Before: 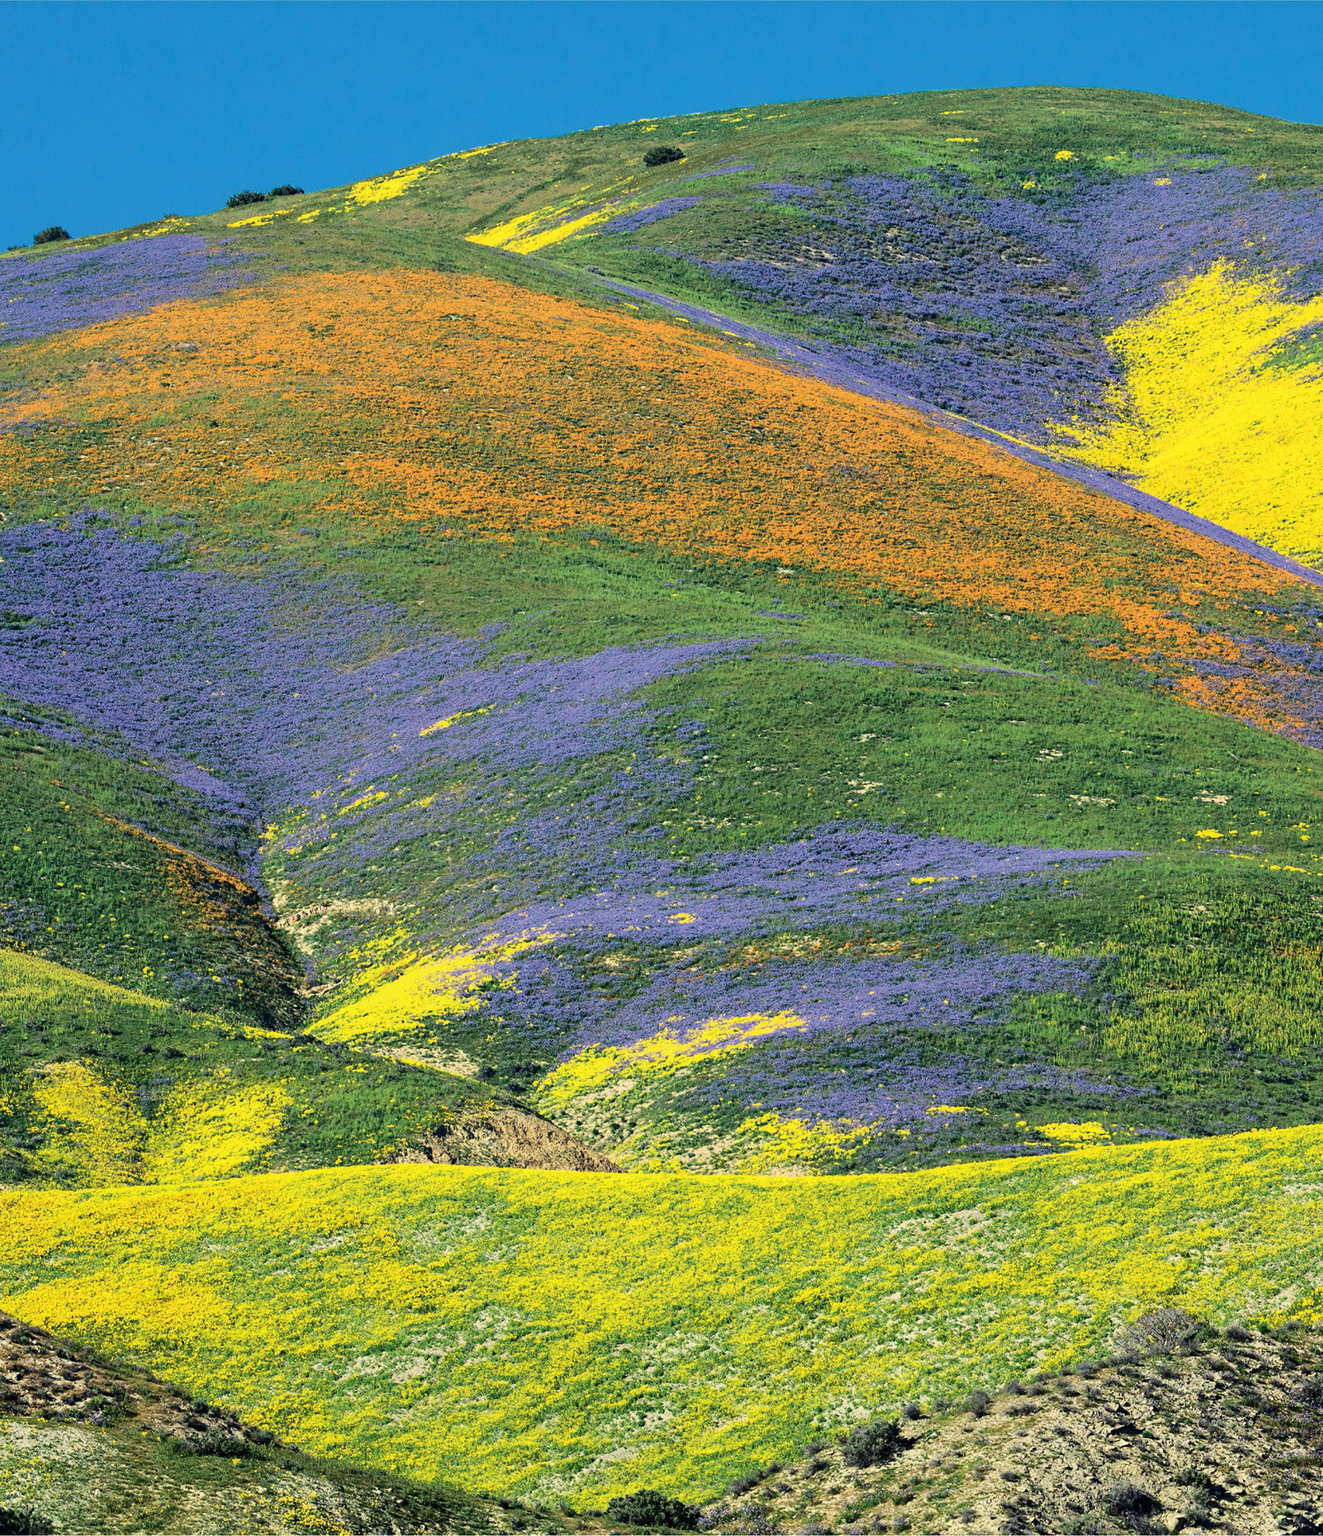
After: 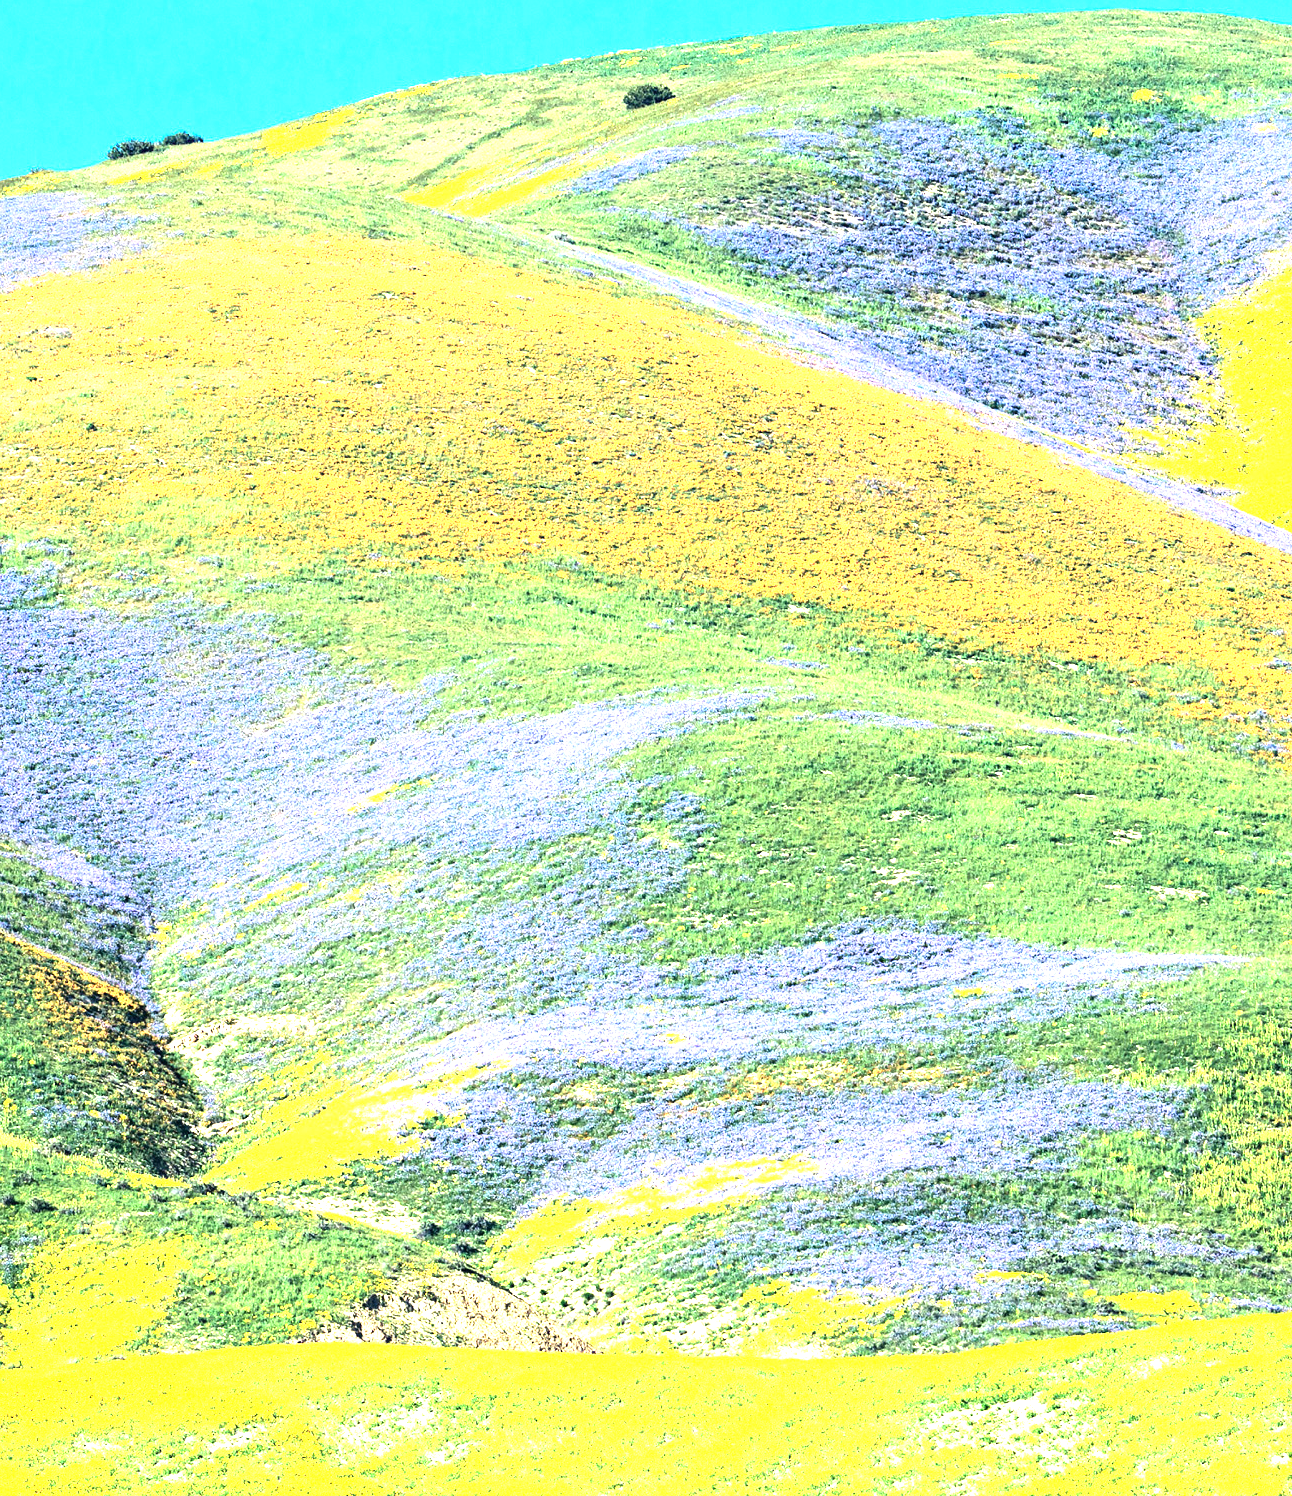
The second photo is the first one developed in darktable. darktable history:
tone equalizer: -8 EV -0.786 EV, -7 EV -0.709 EV, -6 EV -0.639 EV, -5 EV -0.404 EV, -3 EV 0.372 EV, -2 EV 0.6 EV, -1 EV 0.686 EV, +0 EV 0.773 EV
crop and rotate: left 10.572%, top 5.153%, right 10.495%, bottom 16.099%
exposure: black level correction 0, exposure 1.451 EV, compensate highlight preservation false
